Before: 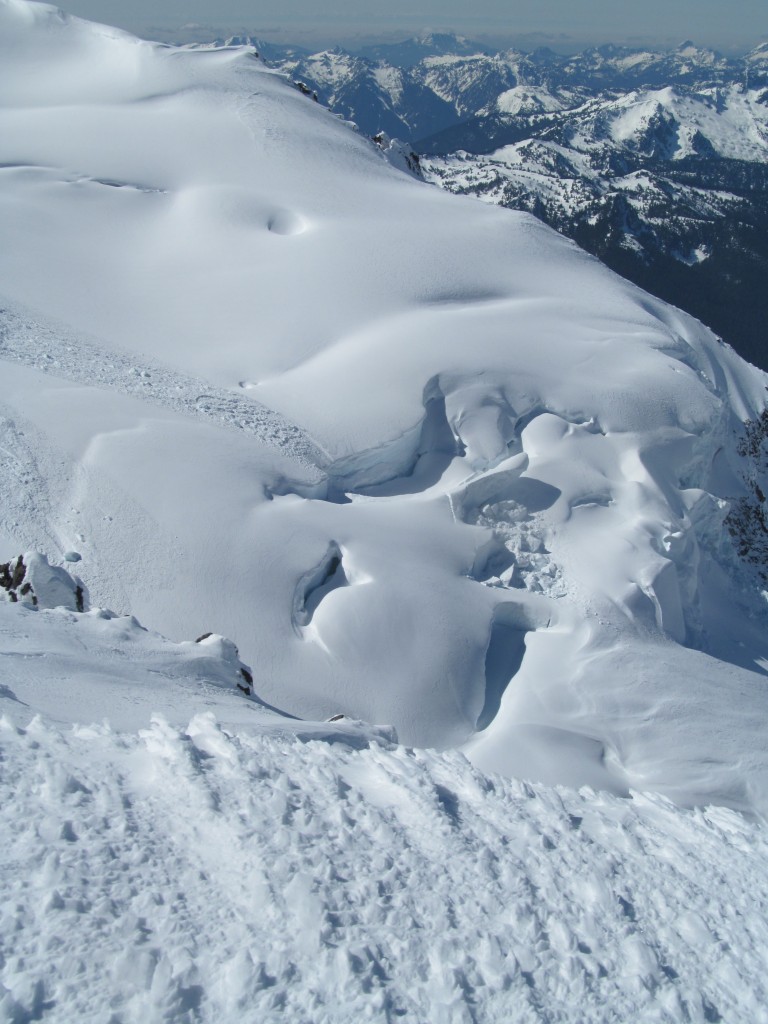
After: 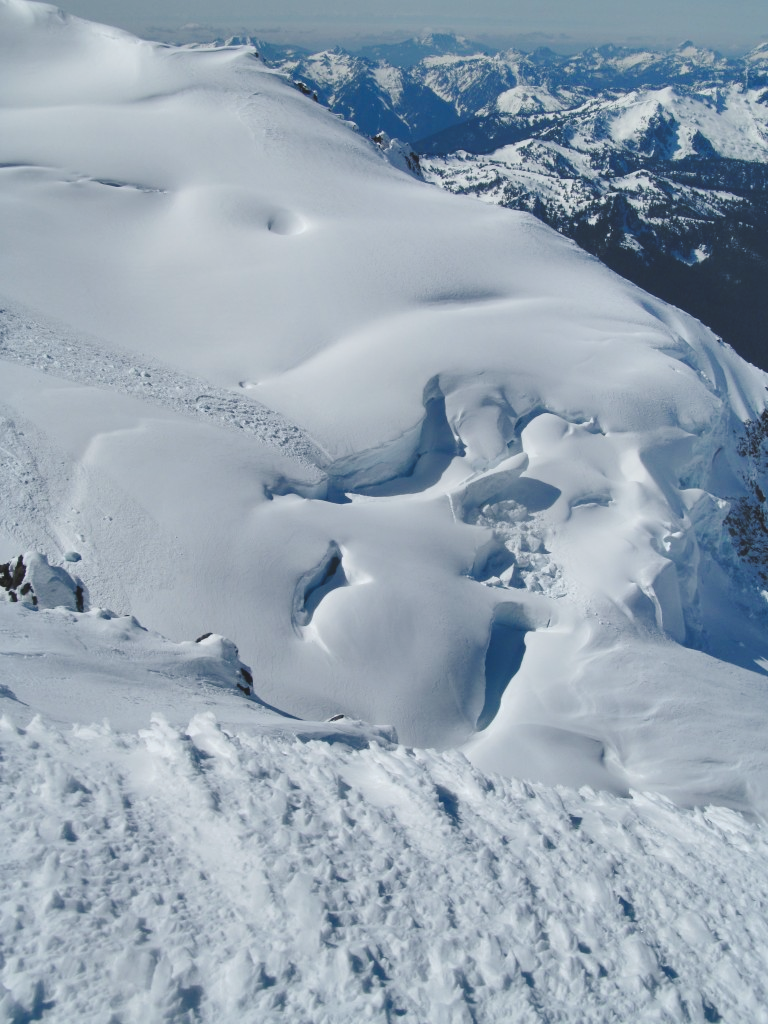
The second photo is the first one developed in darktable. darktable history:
shadows and highlights: soften with gaussian
tone curve: curves: ch0 [(0, 0) (0.003, 0.1) (0.011, 0.101) (0.025, 0.11) (0.044, 0.126) (0.069, 0.14) (0.1, 0.158) (0.136, 0.18) (0.177, 0.206) (0.224, 0.243) (0.277, 0.293) (0.335, 0.36) (0.399, 0.446) (0.468, 0.537) (0.543, 0.618) (0.623, 0.694) (0.709, 0.763) (0.801, 0.836) (0.898, 0.908) (1, 1)], preserve colors none
